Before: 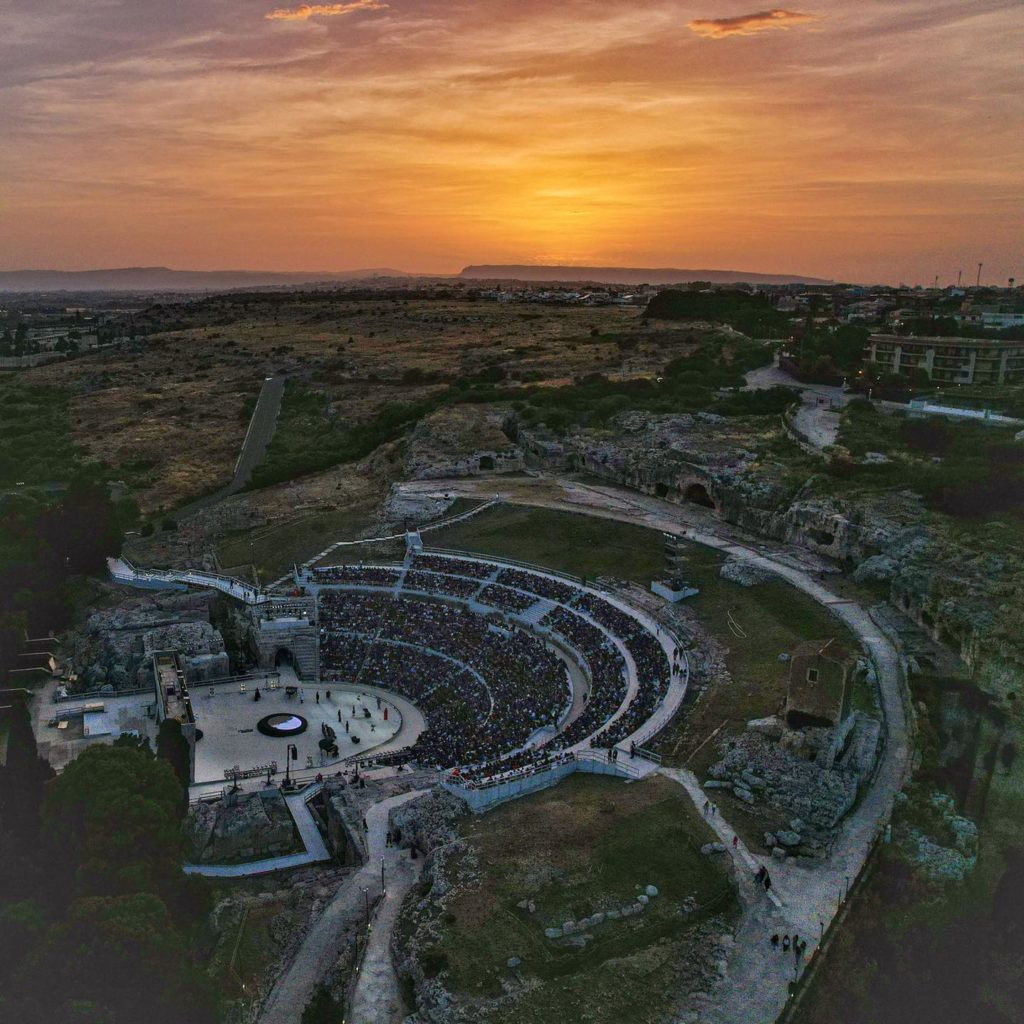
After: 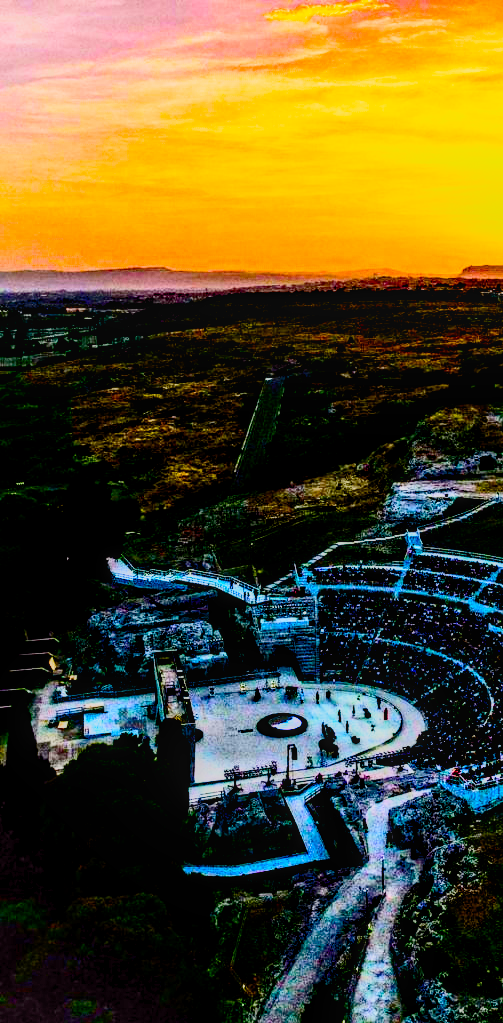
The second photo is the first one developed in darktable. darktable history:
exposure: black level correction 0.029, exposure -0.073 EV, compensate highlight preservation false
color balance rgb: linear chroma grading › shadows 10%, linear chroma grading › highlights 10%, linear chroma grading › global chroma 15%, linear chroma grading › mid-tones 15%, perceptual saturation grading › global saturation 40%, perceptual saturation grading › highlights -25%, perceptual saturation grading › mid-tones 35%, perceptual saturation grading › shadows 35%, perceptual brilliance grading › global brilliance 11.29%, global vibrance 11.29%
white balance: emerald 1
base curve: curves: ch0 [(0, 0) (0.012, 0.01) (0.073, 0.168) (0.31, 0.711) (0.645, 0.957) (1, 1)], preserve colors none
local contrast: on, module defaults
shadows and highlights: radius 121.13, shadows 21.4, white point adjustment -9.72, highlights -14.39, soften with gaussian
crop and rotate: left 0%, top 0%, right 50.845%
contrast brightness saturation: contrast 0.39, brightness 0.1
